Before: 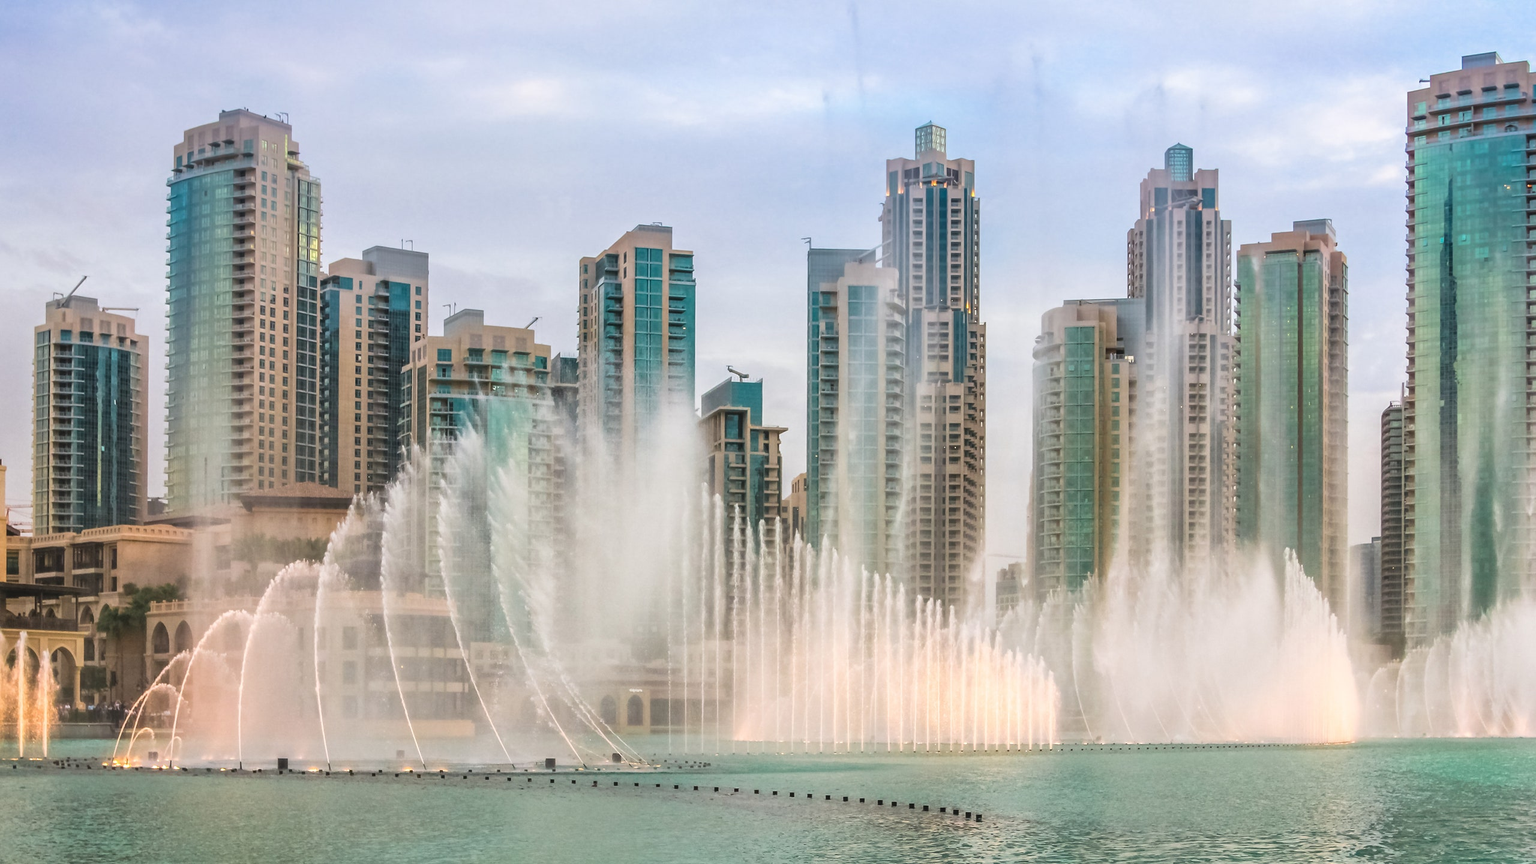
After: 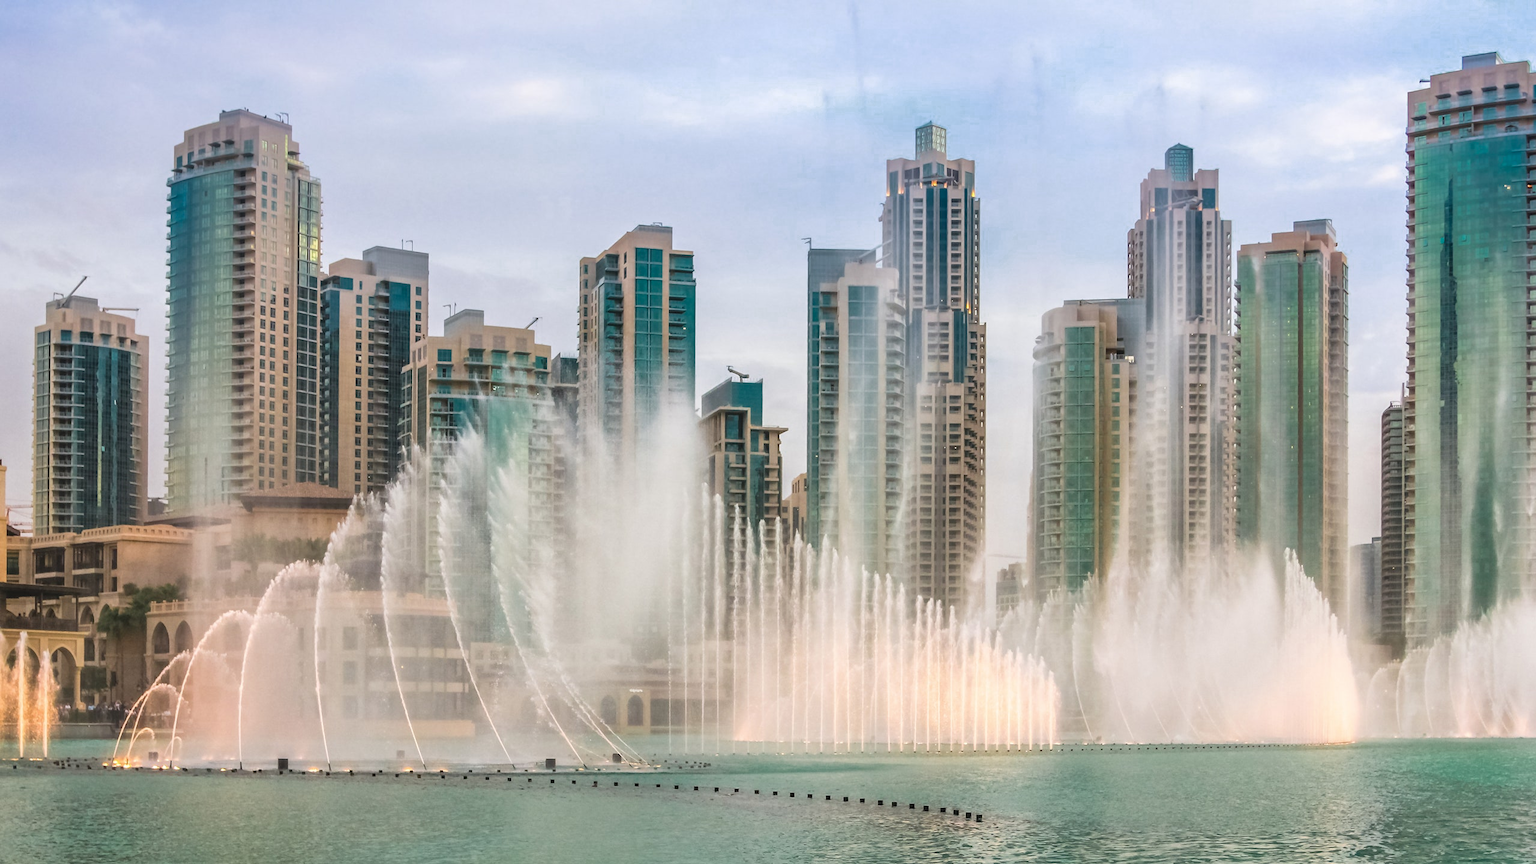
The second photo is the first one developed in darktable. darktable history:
color zones: curves: ch0 [(0.25, 0.5) (0.636, 0.25) (0.75, 0.5)]
color calibration: illuminant same as pipeline (D50), adaptation XYZ, x 0.346, y 0.358, temperature 5007.22 K
